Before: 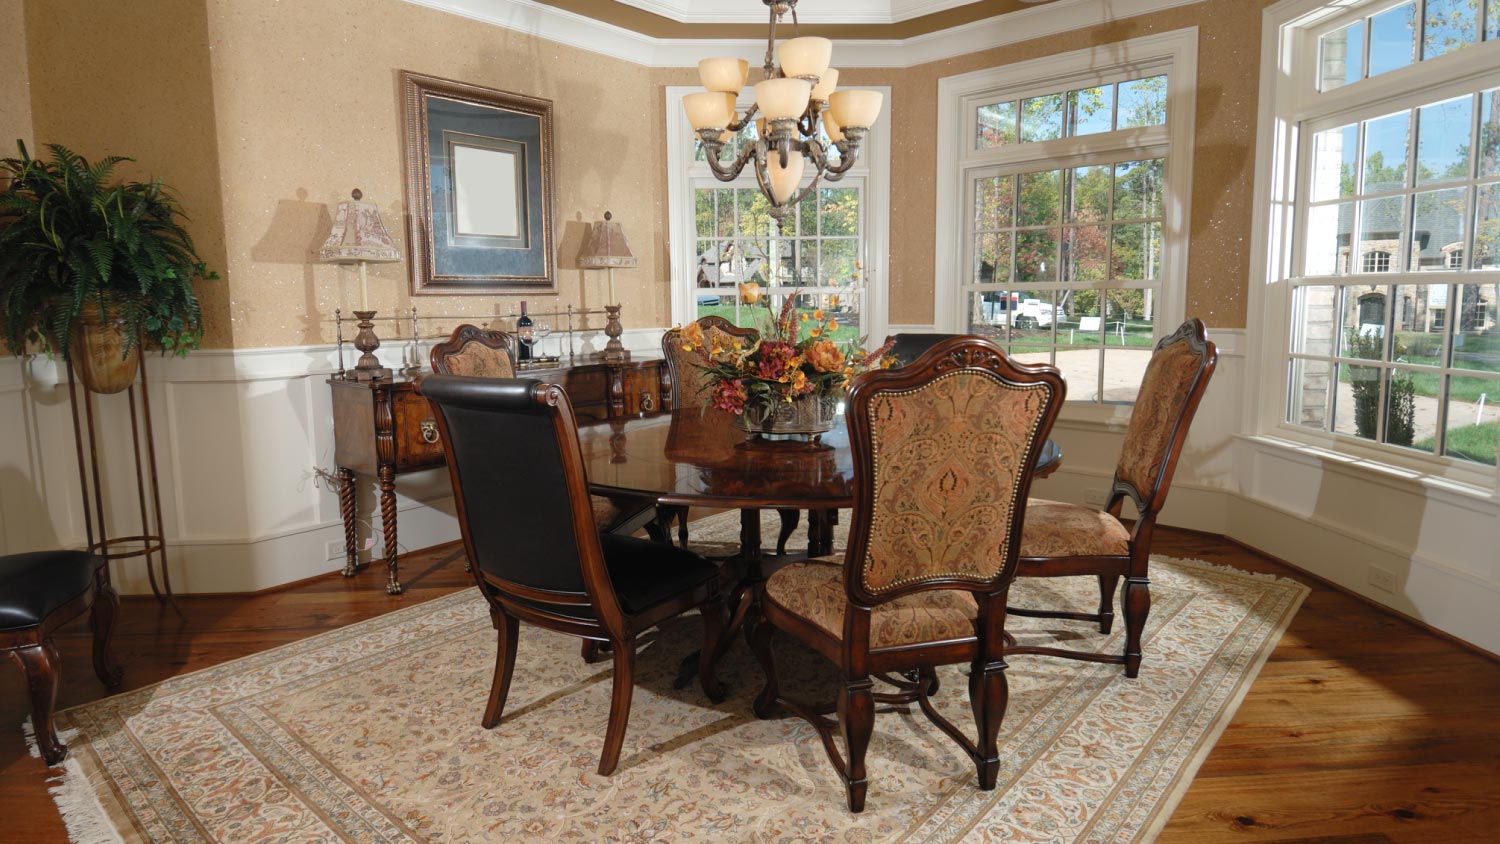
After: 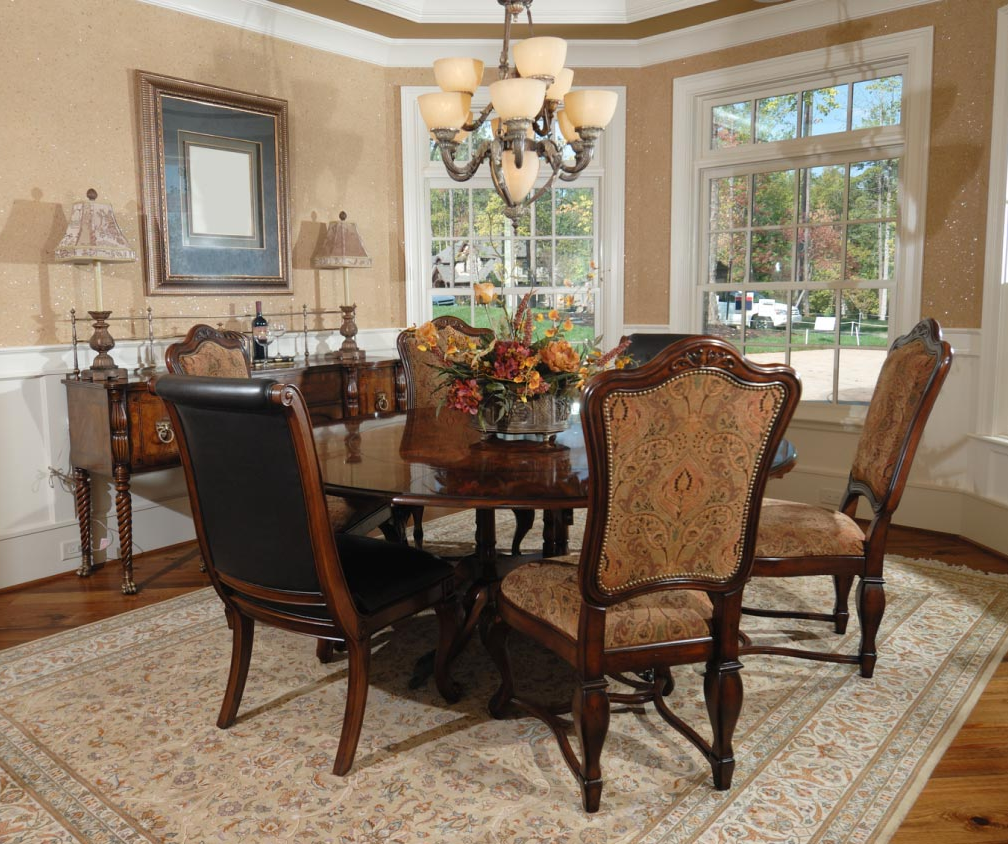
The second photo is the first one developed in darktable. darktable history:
crop and rotate: left 17.67%, right 15.117%
